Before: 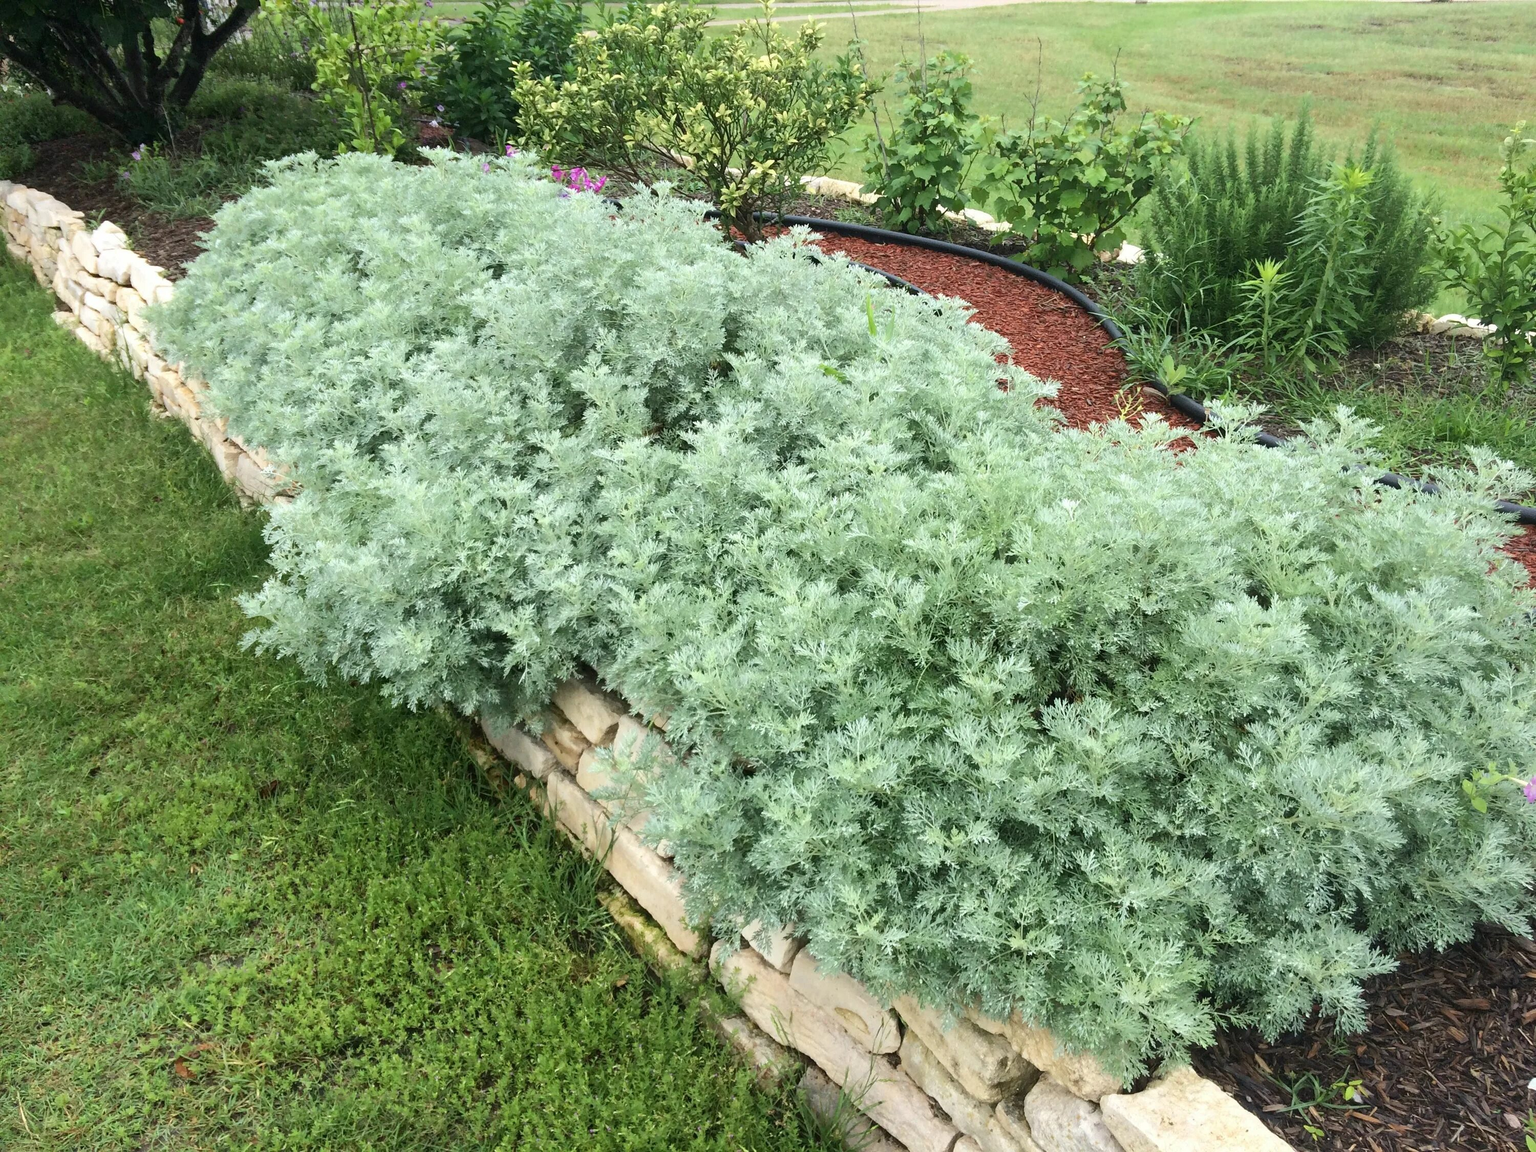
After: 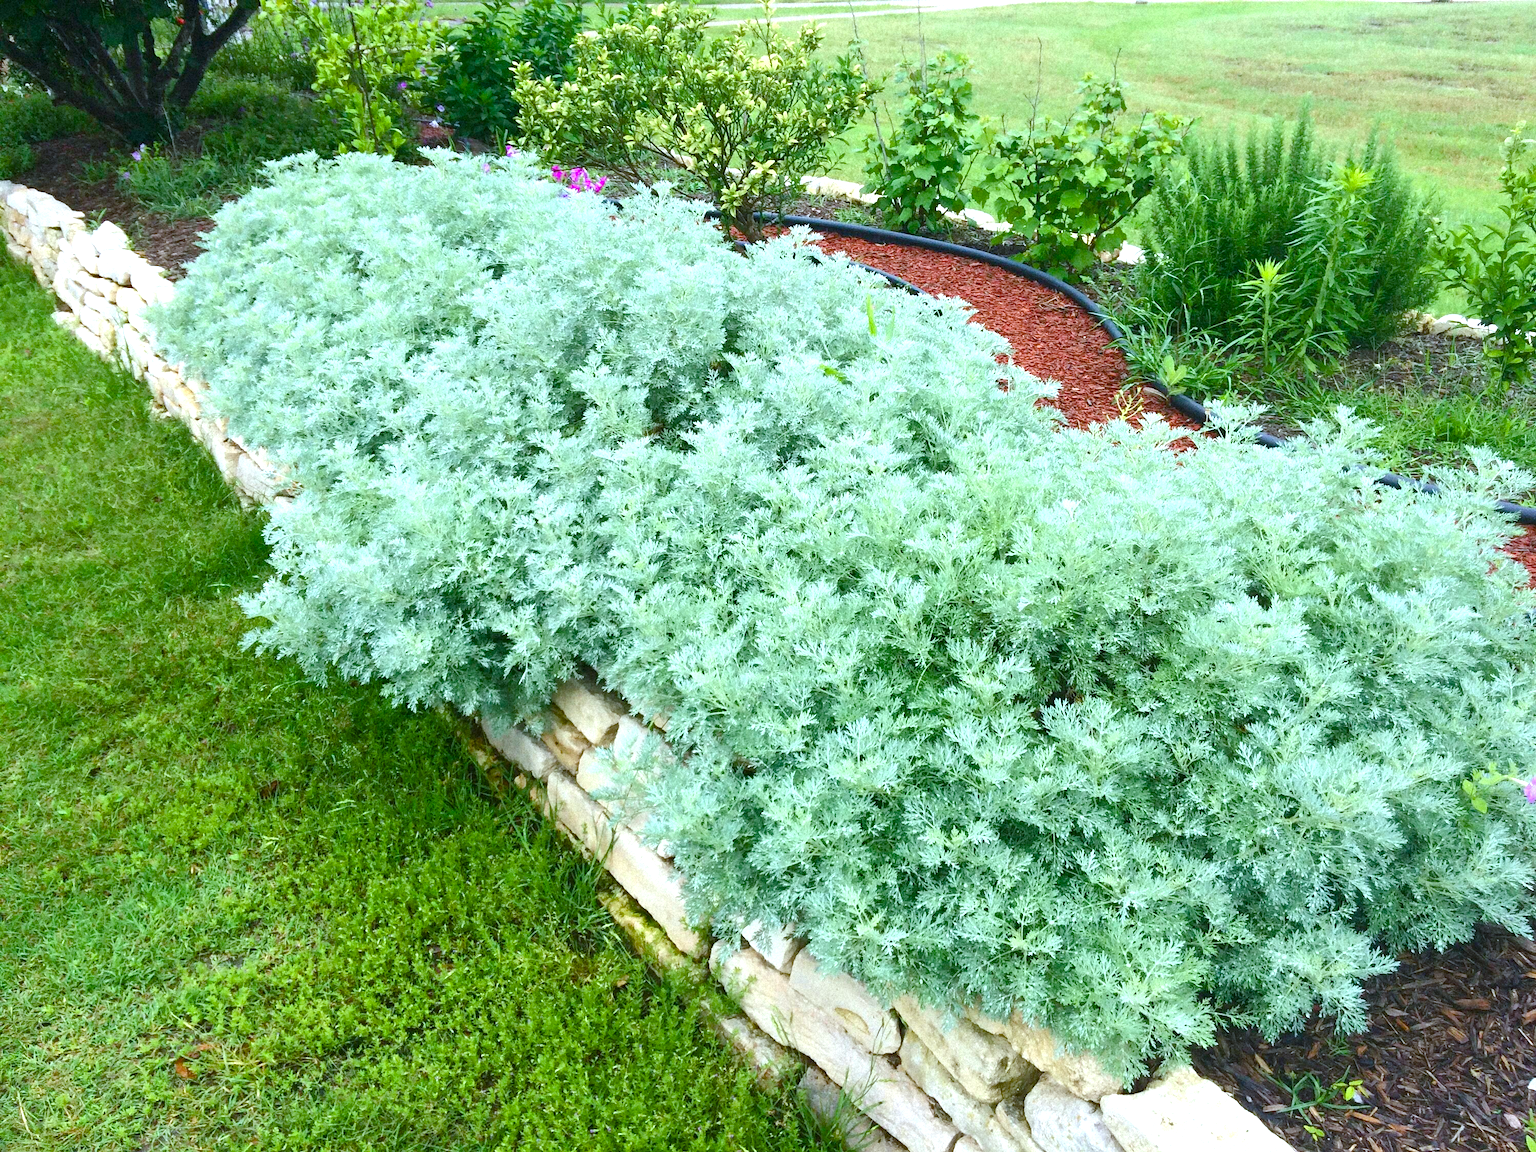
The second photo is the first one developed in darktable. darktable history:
white balance: red 0.924, blue 1.095
grain: mid-tones bias 0%
exposure: black level correction -0.002, exposure 0.54 EV, compensate highlight preservation false
color balance rgb: linear chroma grading › global chroma 18.9%, perceptual saturation grading › global saturation 20%, perceptual saturation grading › highlights -25%, perceptual saturation grading › shadows 50%, global vibrance 18.93%
